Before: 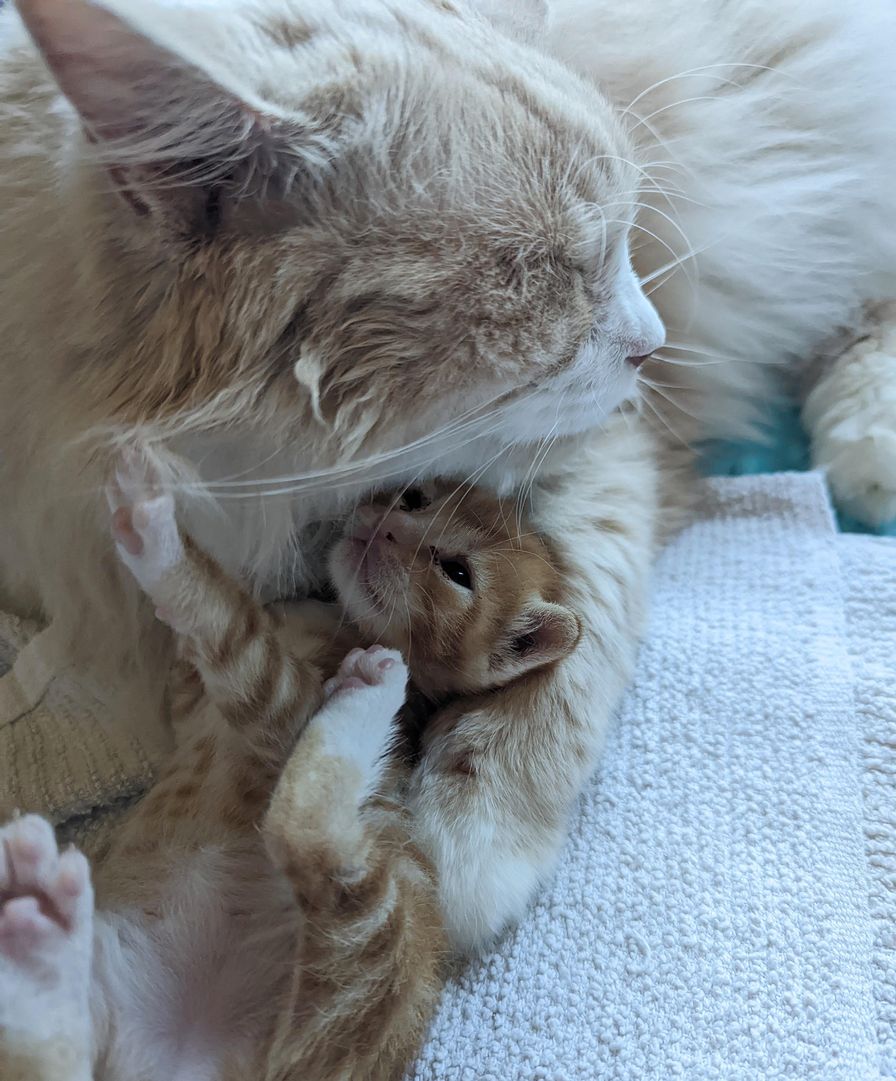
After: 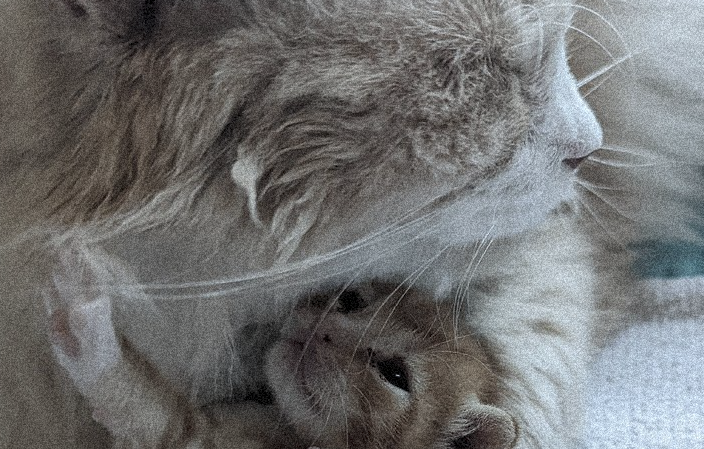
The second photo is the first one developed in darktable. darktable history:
crop: left 7.036%, top 18.398%, right 14.379%, bottom 40.043%
grain: coarseness 46.9 ISO, strength 50.21%, mid-tones bias 0%
color correction: saturation 0.57
